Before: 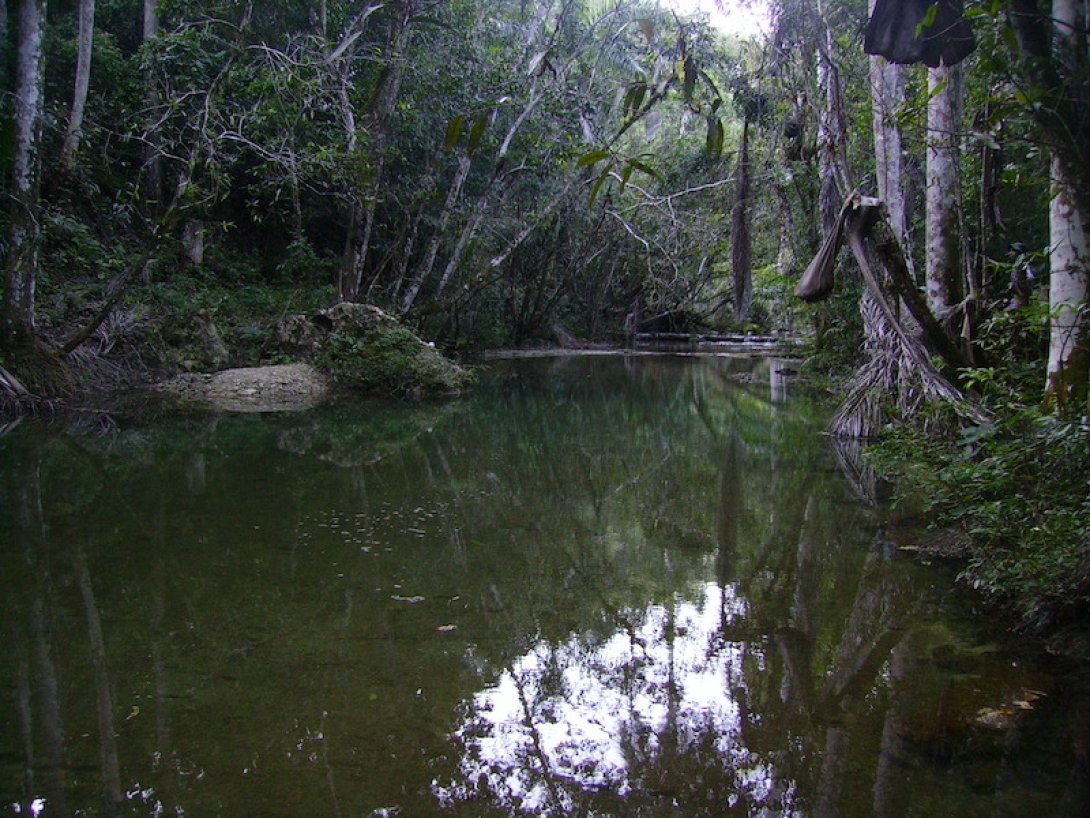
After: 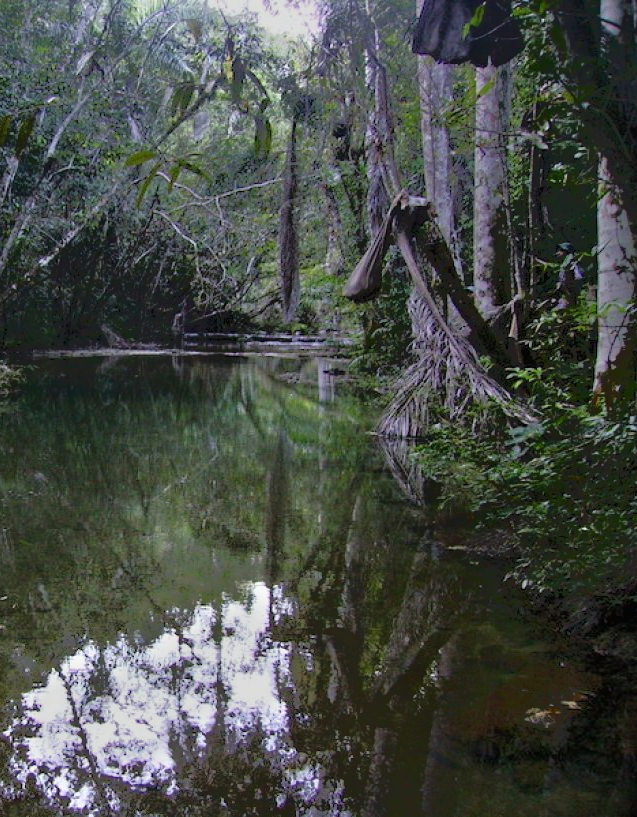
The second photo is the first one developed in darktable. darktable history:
tone equalizer: -7 EV -0.652 EV, -6 EV 0.996 EV, -5 EV -0.452 EV, -4 EV 0.414 EV, -3 EV 0.418 EV, -2 EV 0.14 EV, -1 EV -0.163 EV, +0 EV -0.369 EV
crop: left 41.5%
